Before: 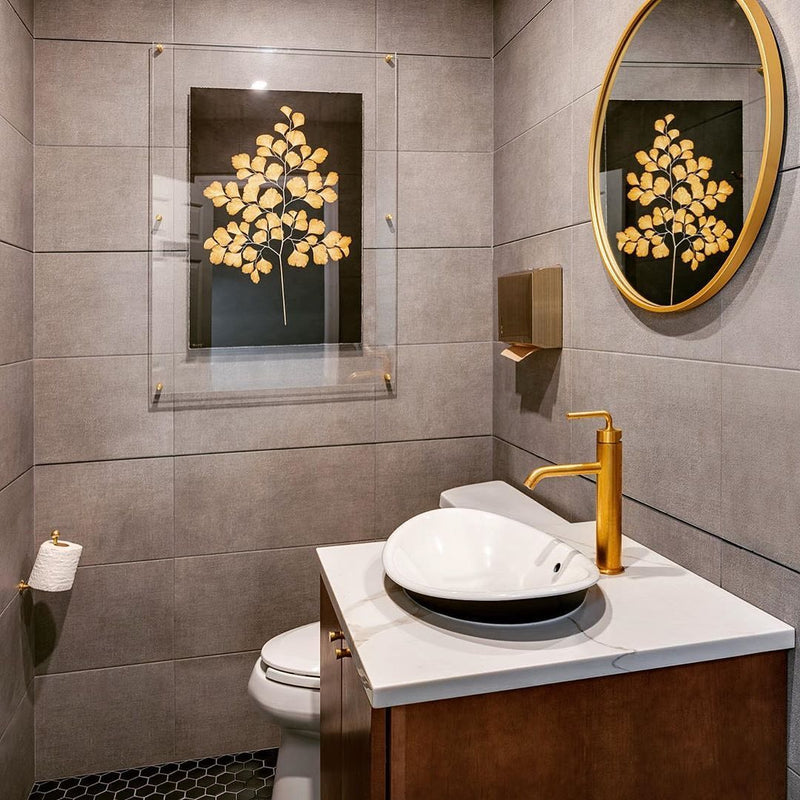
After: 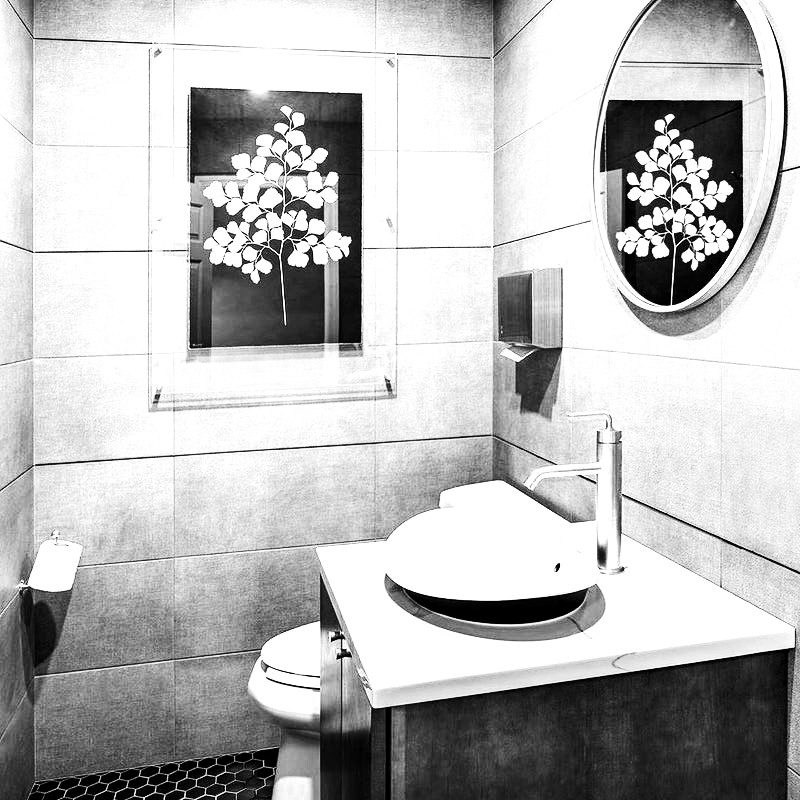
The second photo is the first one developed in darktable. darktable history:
local contrast: highlights 100%, shadows 100%, detail 120%, midtone range 0.2
tone curve: curves: ch0 [(0, 0) (0.004, 0.001) (0.133, 0.112) (0.325, 0.362) (0.832, 0.893) (1, 1)], color space Lab, linked channels, preserve colors none
exposure: exposure 0.921 EV, compensate highlight preservation false
contrast brightness saturation: contrast 0.28
color zones: curves: ch0 [(0.004, 0.588) (0.116, 0.636) (0.259, 0.476) (0.423, 0.464) (0.75, 0.5)]; ch1 [(0, 0) (0.143, 0) (0.286, 0) (0.429, 0) (0.571, 0) (0.714, 0) (0.857, 0)]
